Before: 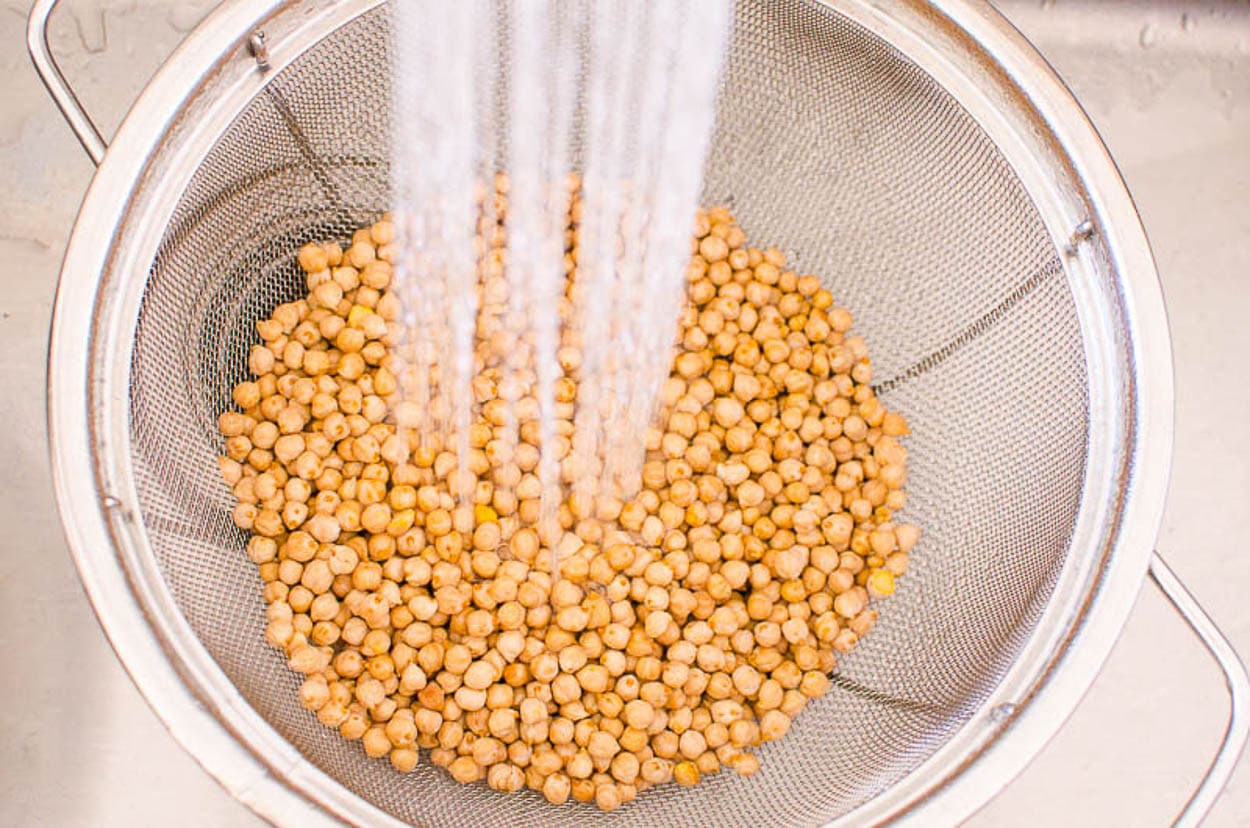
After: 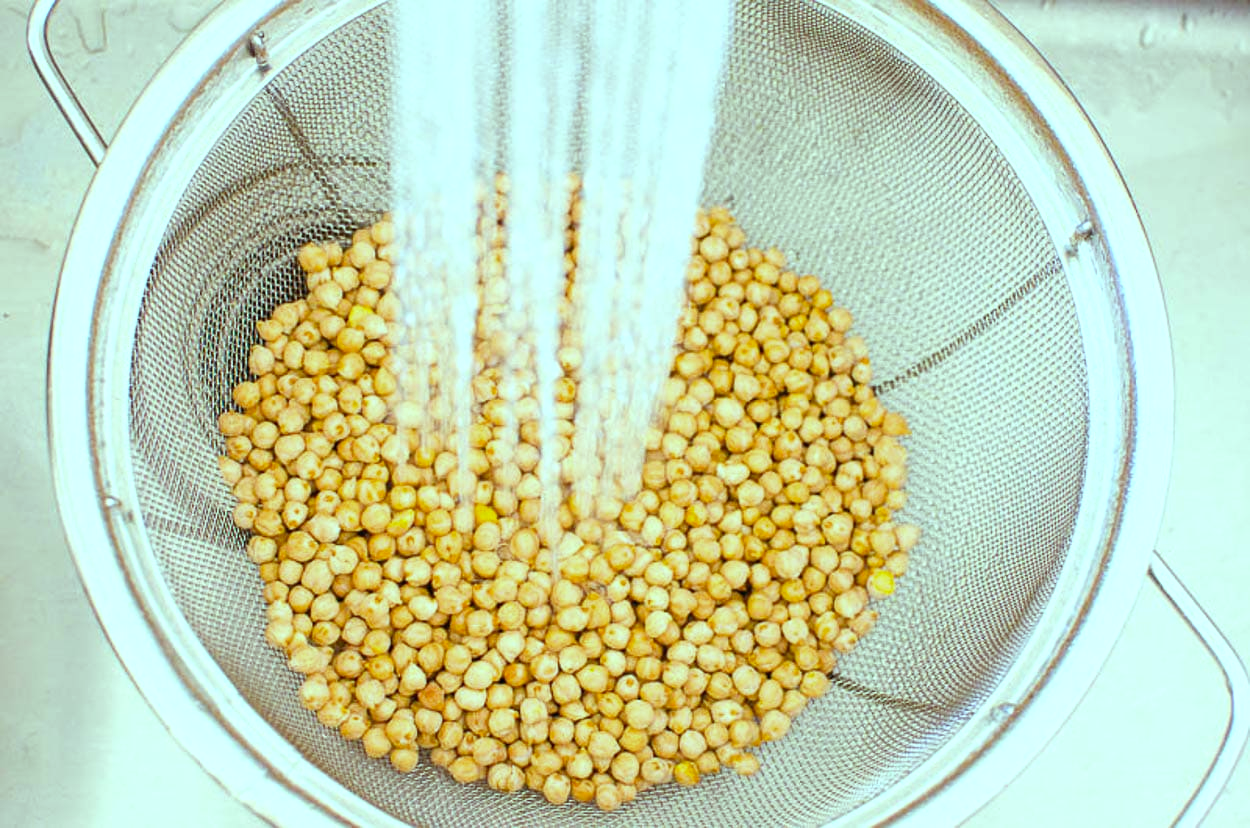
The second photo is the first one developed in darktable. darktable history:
contrast brightness saturation: saturation 0.1
color balance: mode lift, gamma, gain (sRGB), lift [0.997, 0.979, 1.021, 1.011], gamma [1, 1.084, 0.916, 0.998], gain [1, 0.87, 1.13, 1.101], contrast 4.55%, contrast fulcrum 38.24%, output saturation 104.09%
